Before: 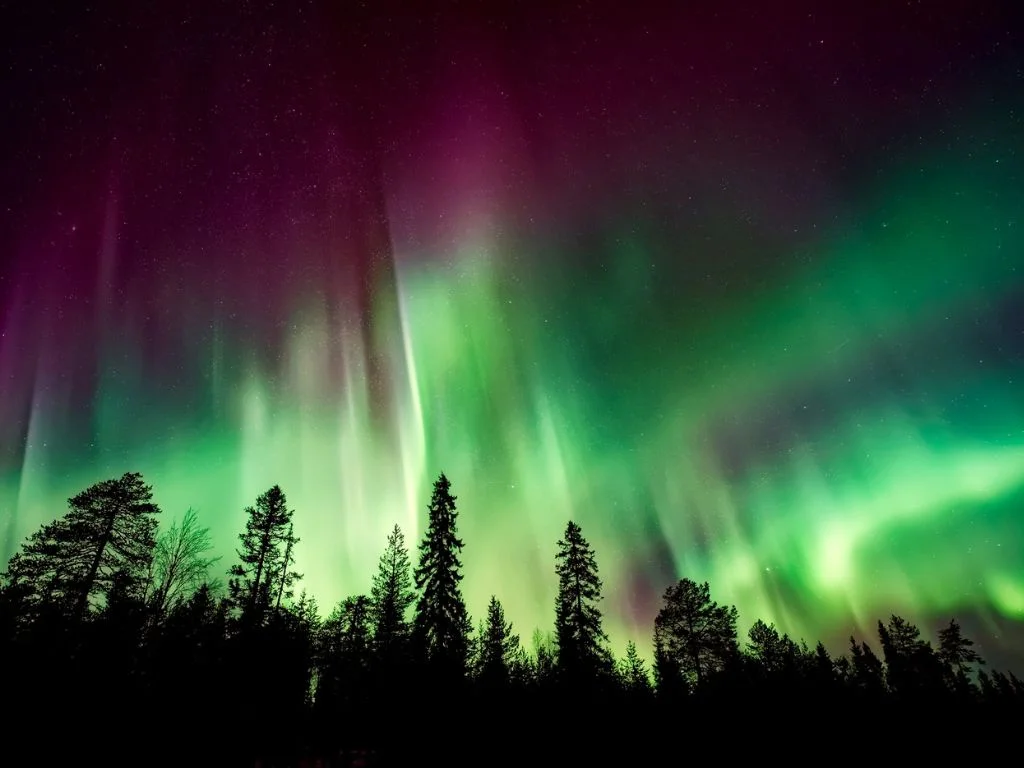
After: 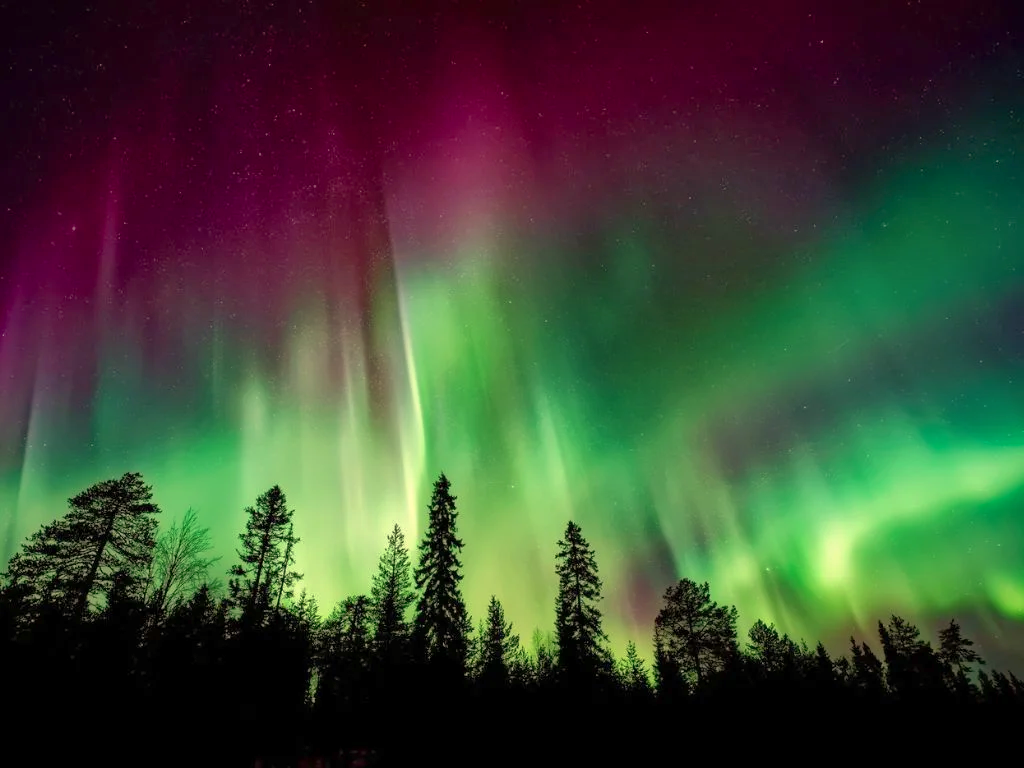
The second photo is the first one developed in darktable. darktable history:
white balance: red 1.029, blue 0.92
shadows and highlights: on, module defaults
